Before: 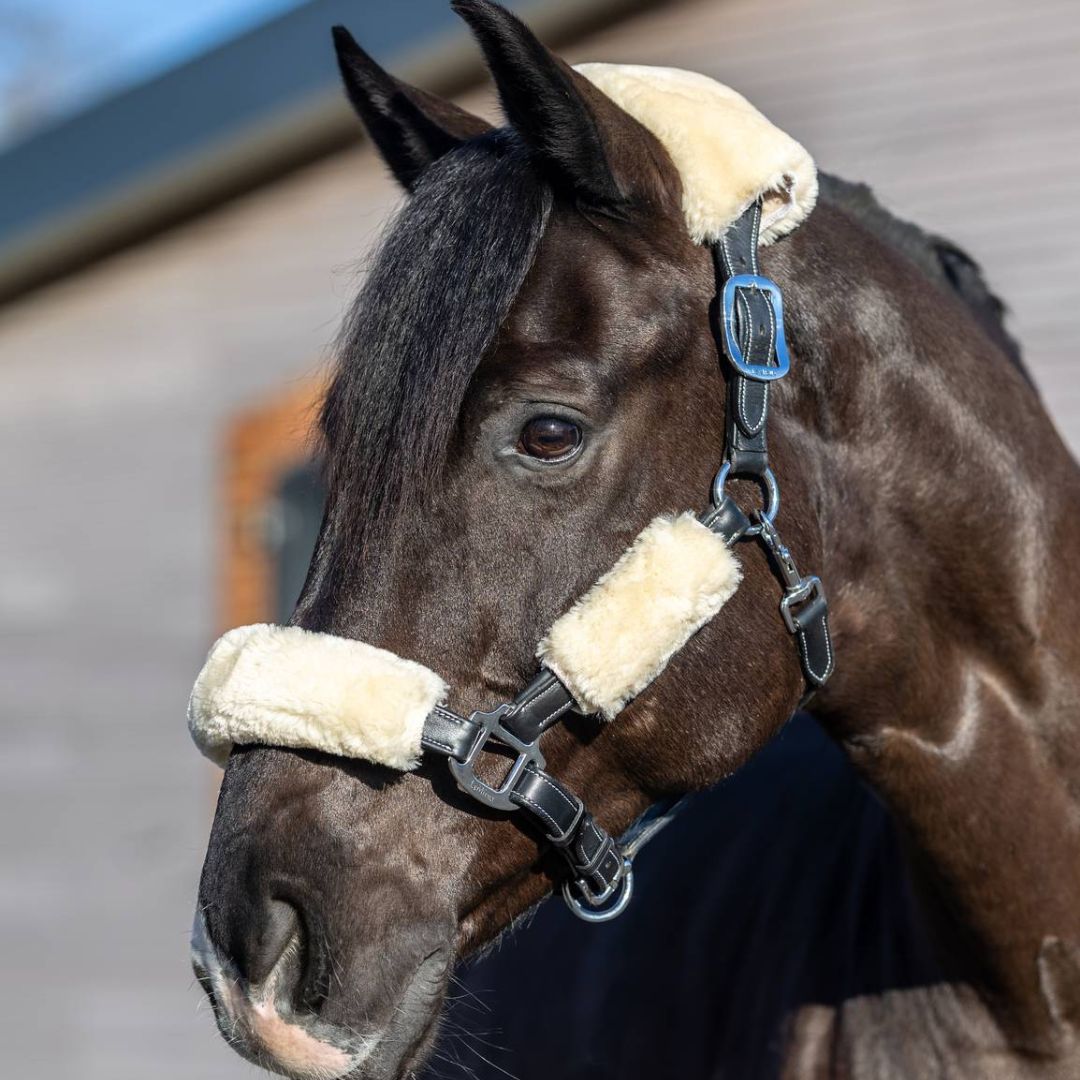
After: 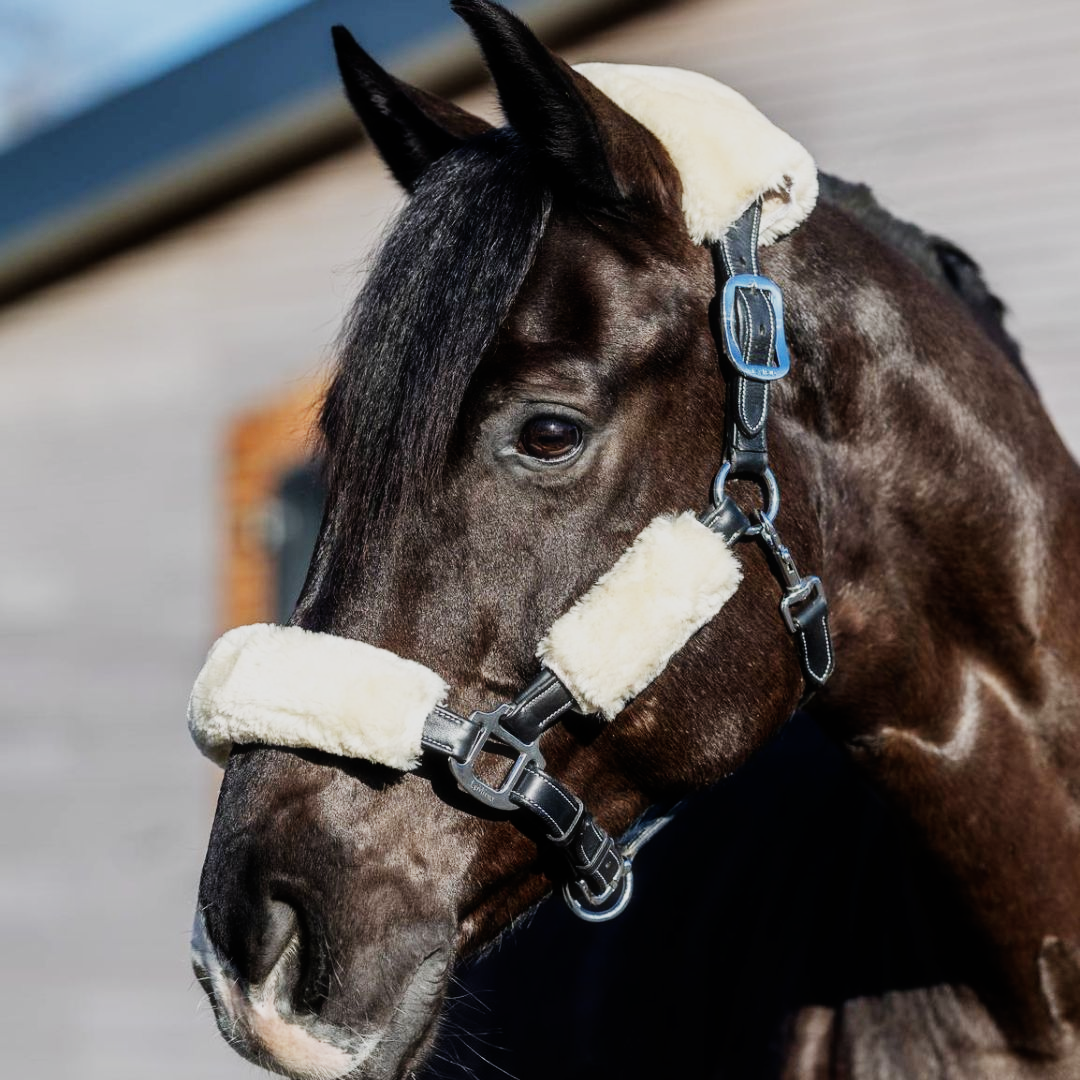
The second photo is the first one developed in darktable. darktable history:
haze removal: strength -0.09, adaptive false
sigmoid: contrast 1.8, skew -0.2, preserve hue 0%, red attenuation 0.1, red rotation 0.035, green attenuation 0.1, green rotation -0.017, blue attenuation 0.15, blue rotation -0.052, base primaries Rec2020
